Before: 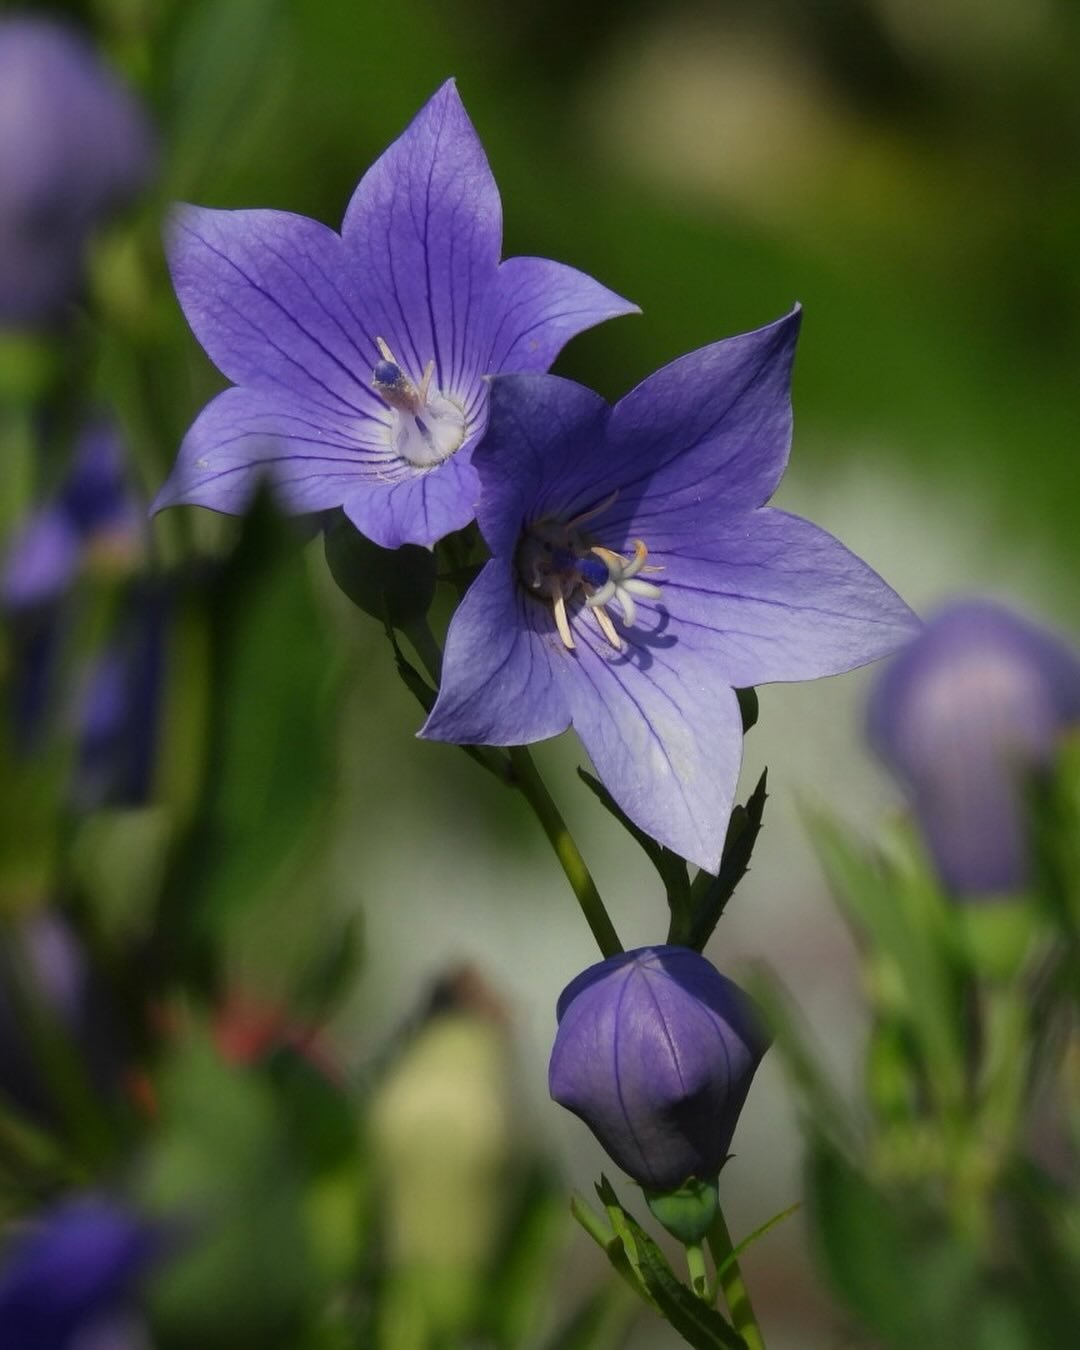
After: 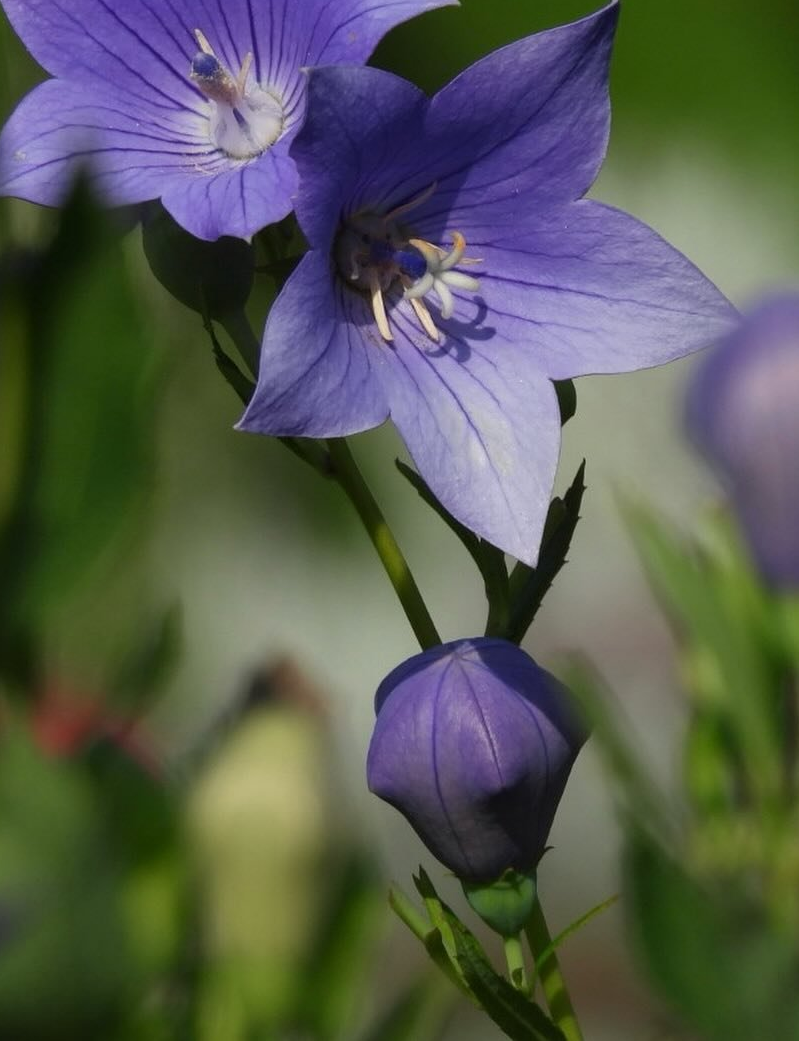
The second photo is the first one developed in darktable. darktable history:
exposure: compensate highlight preservation false
crop: left 16.871%, top 22.857%, right 9.116%
